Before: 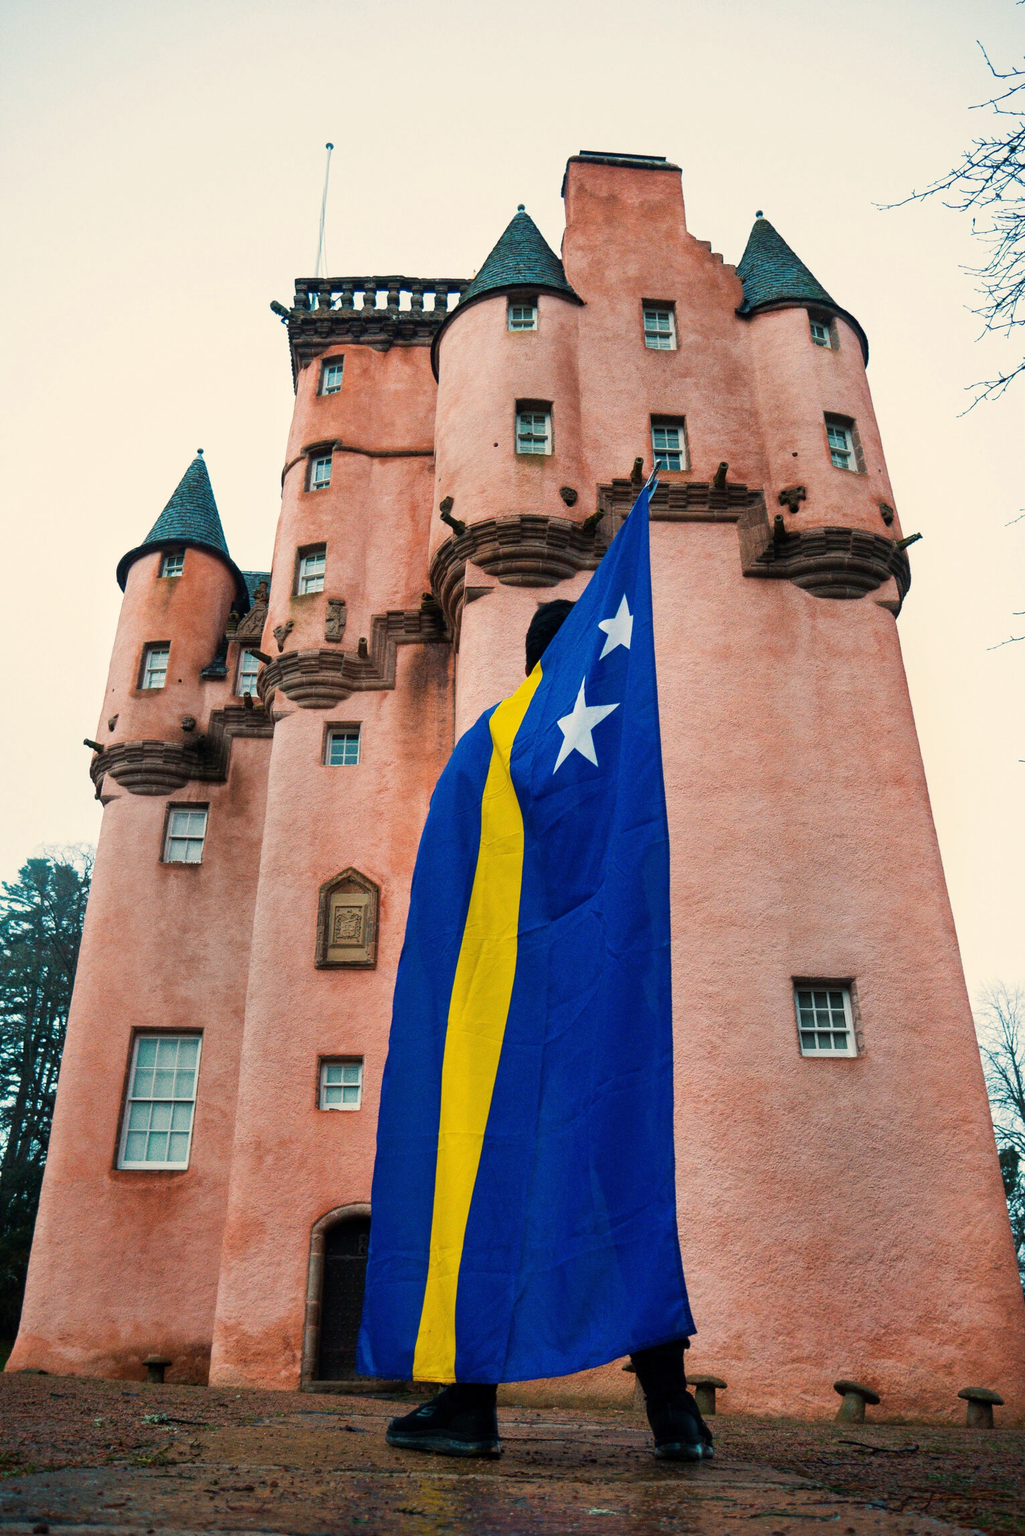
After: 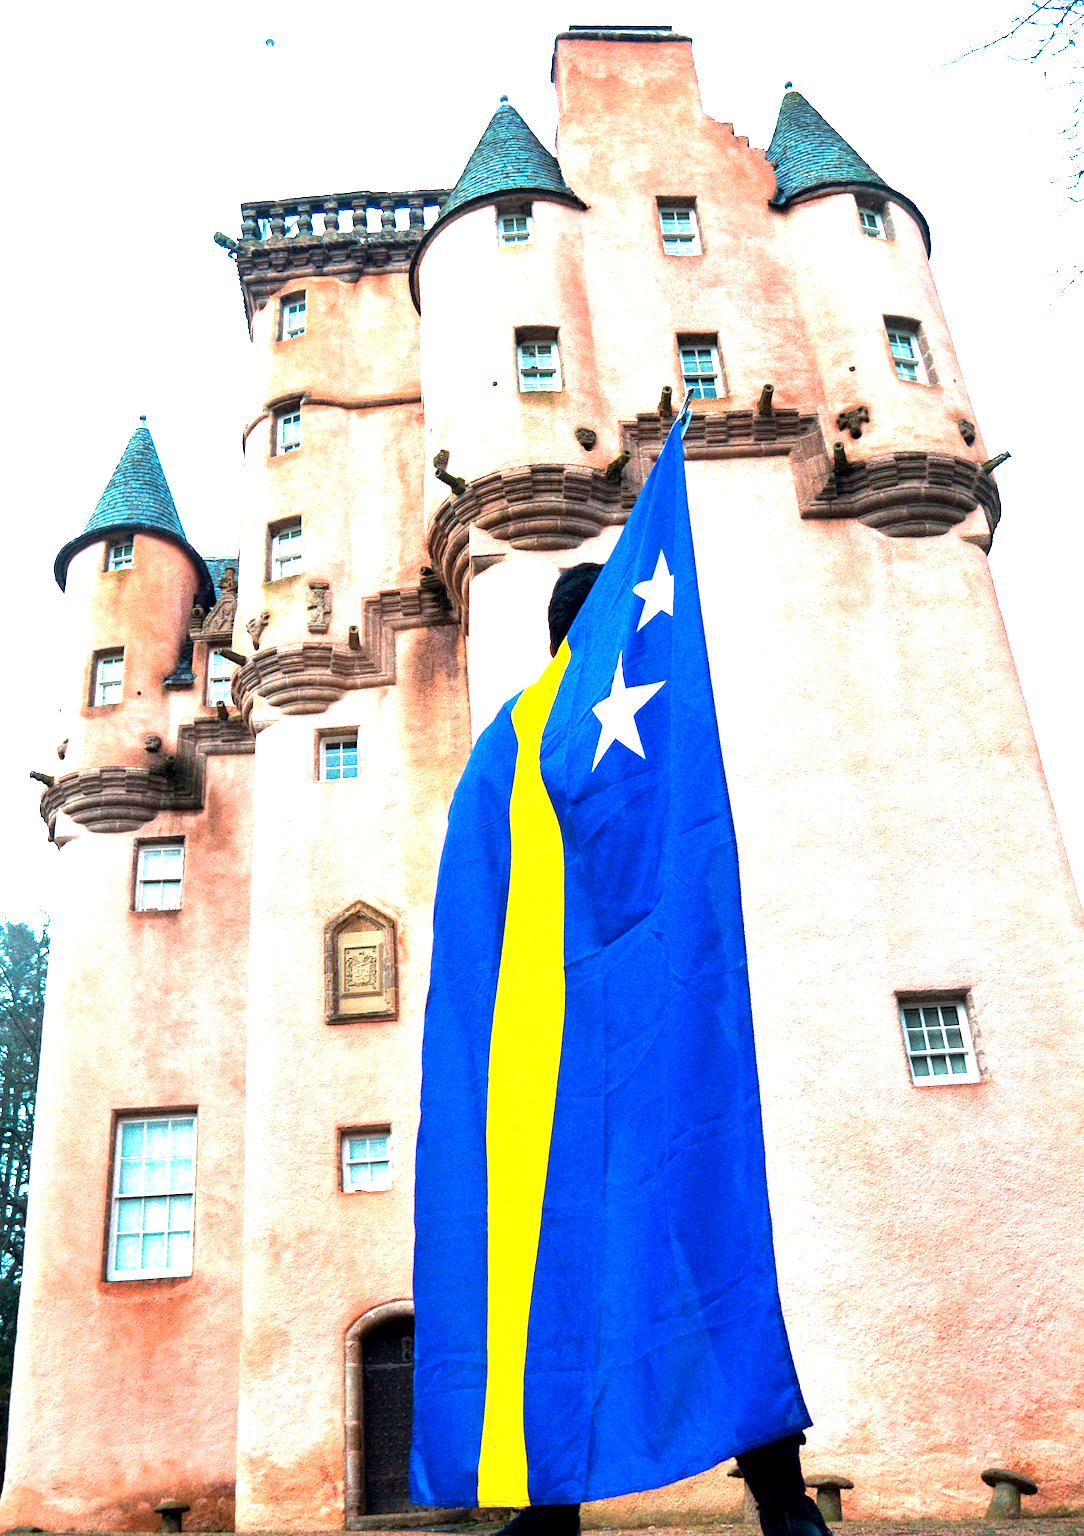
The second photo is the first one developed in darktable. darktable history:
crop and rotate: left 10.071%, top 10.071%, right 10.02%, bottom 10.02%
exposure: black level correction 0.001, exposure 2 EV, compensate highlight preservation false
white balance: red 0.974, blue 1.044
rotate and perspective: rotation -4.25°, automatic cropping off
